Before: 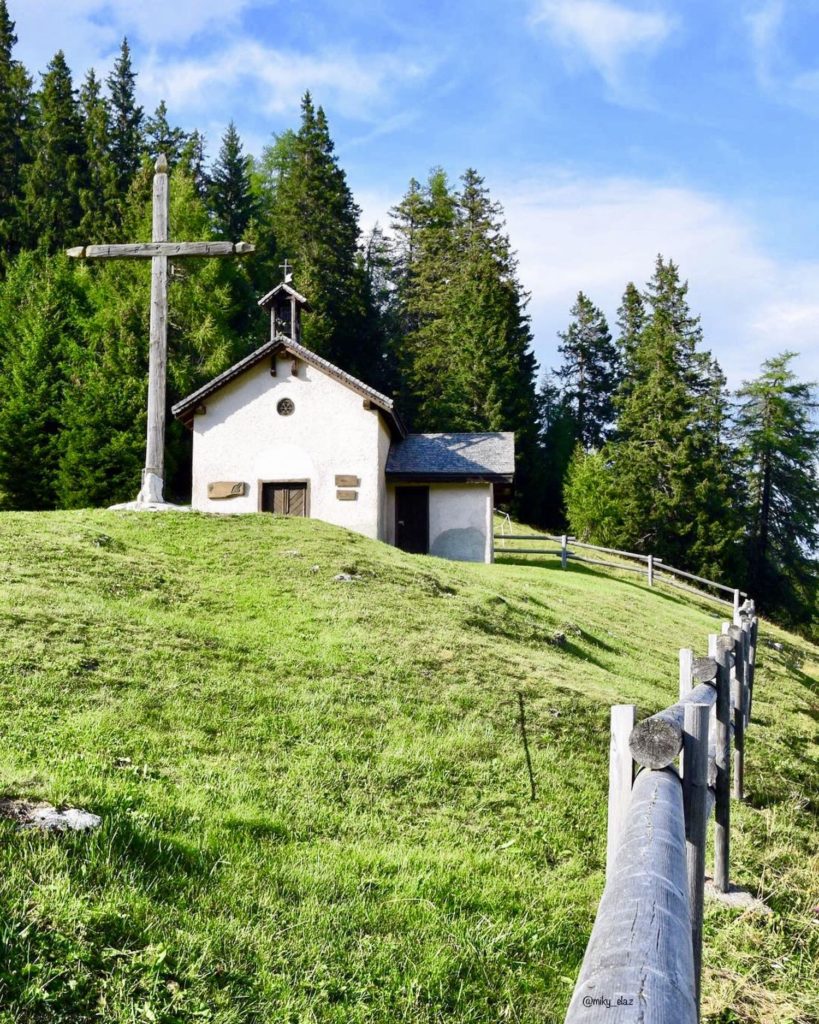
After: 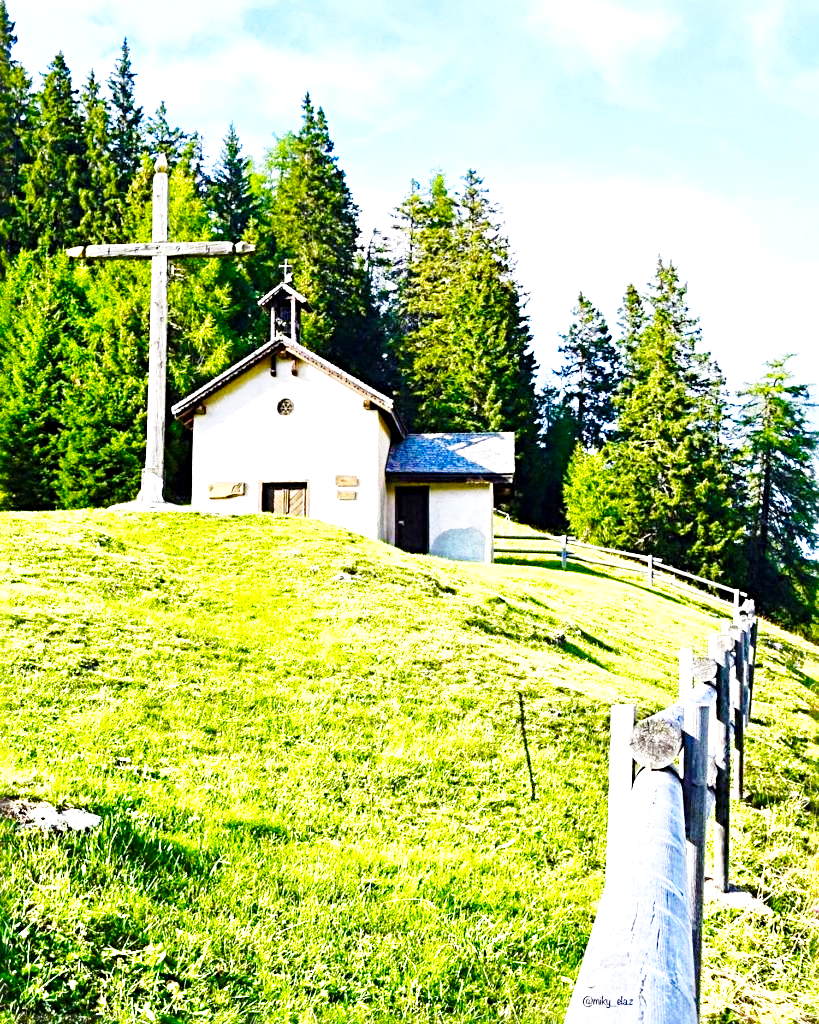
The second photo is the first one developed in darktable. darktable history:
sharpen: radius 3.997
exposure: exposure 1 EV, compensate exposure bias true, compensate highlight preservation false
base curve: curves: ch0 [(0, 0) (0.028, 0.03) (0.121, 0.232) (0.46, 0.748) (0.859, 0.968) (1, 1)], exposure shift 0.576, preserve colors none
color balance rgb: shadows fall-off 102.092%, linear chroma grading › global chroma 14.4%, perceptual saturation grading › global saturation 25.386%, mask middle-gray fulcrum 21.809%
